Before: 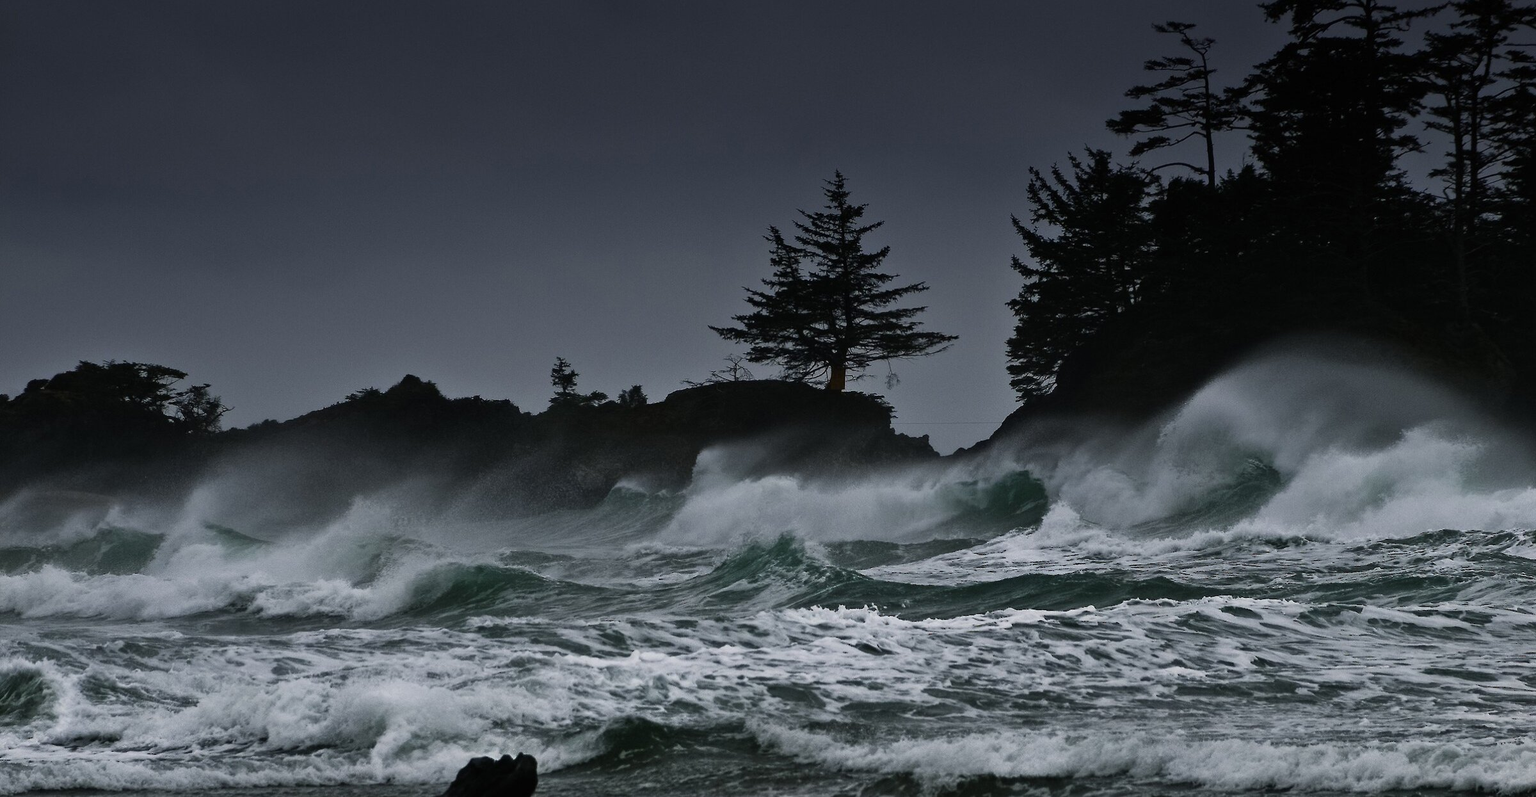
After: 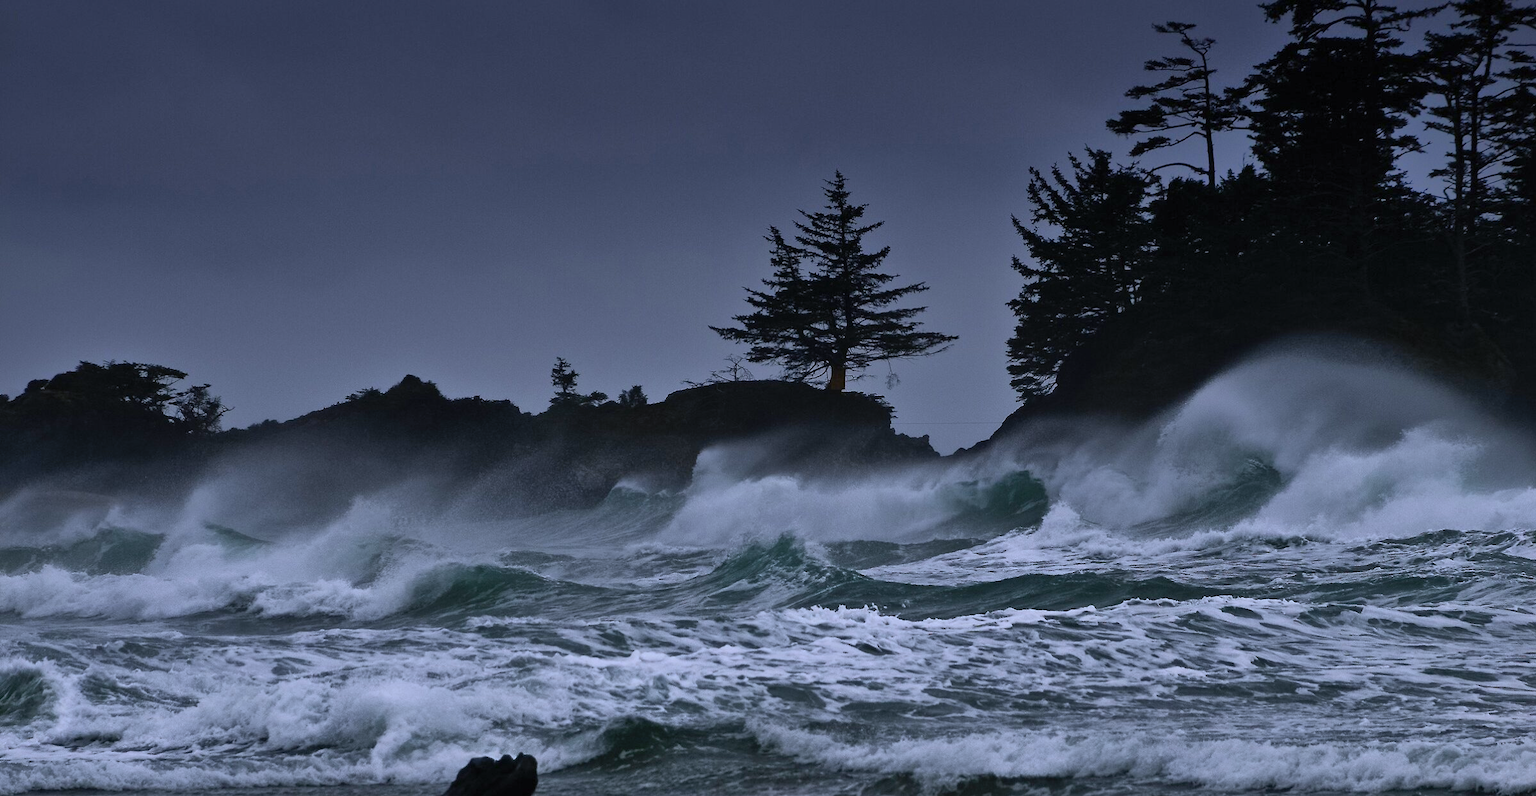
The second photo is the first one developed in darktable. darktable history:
color calibration: illuminant custom, x 0.373, y 0.388, temperature 4269.97 K
shadows and highlights: on, module defaults
